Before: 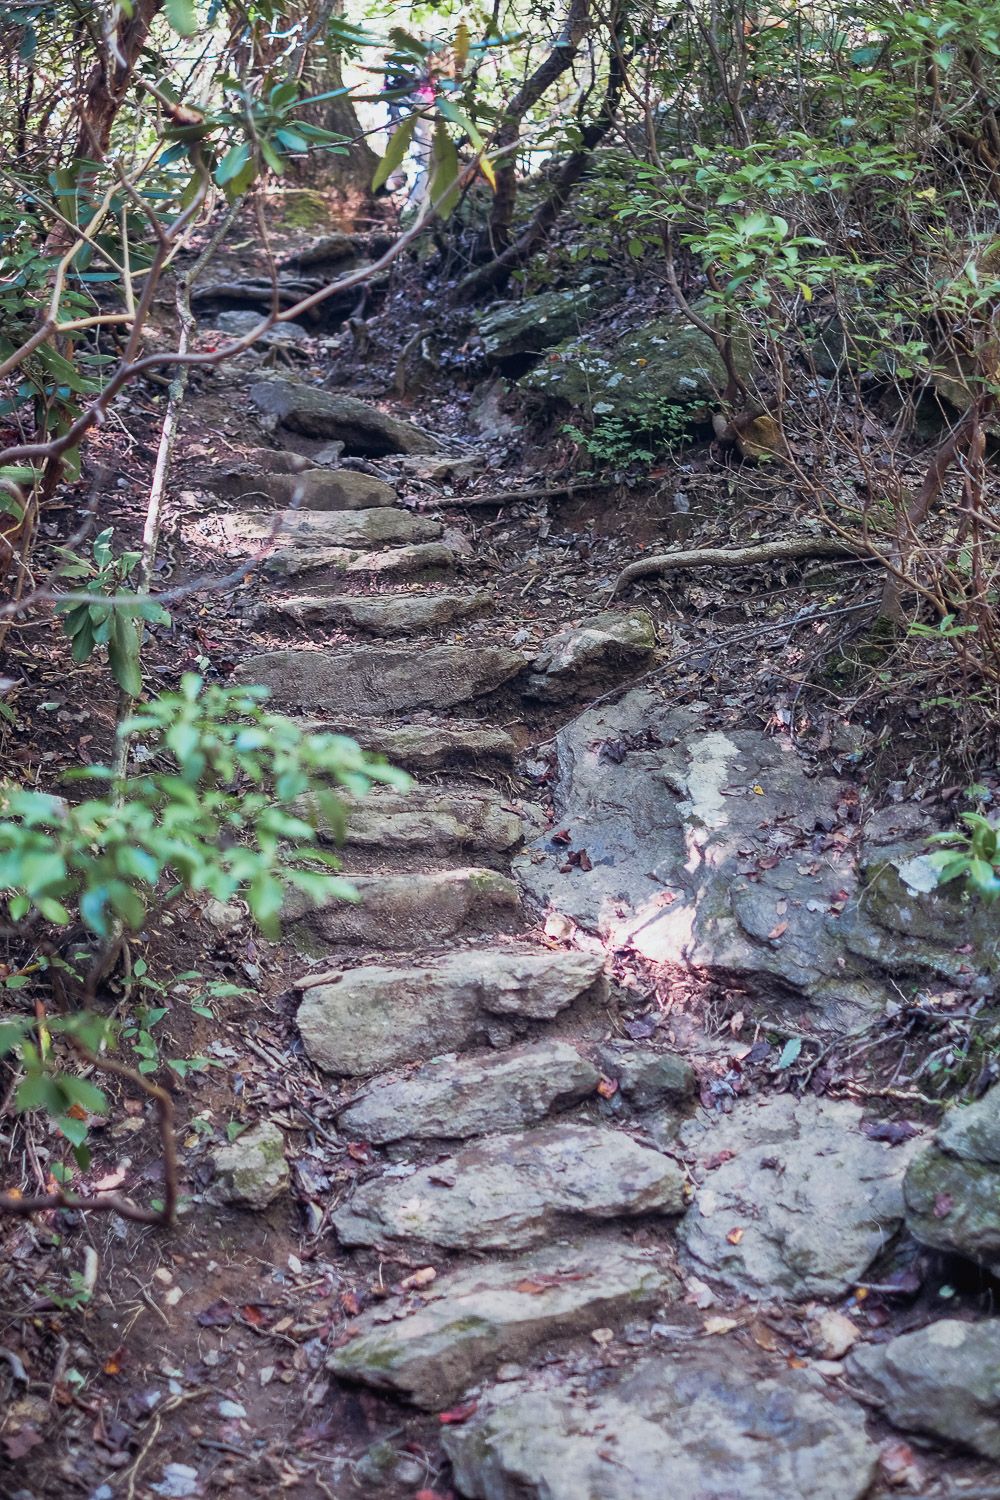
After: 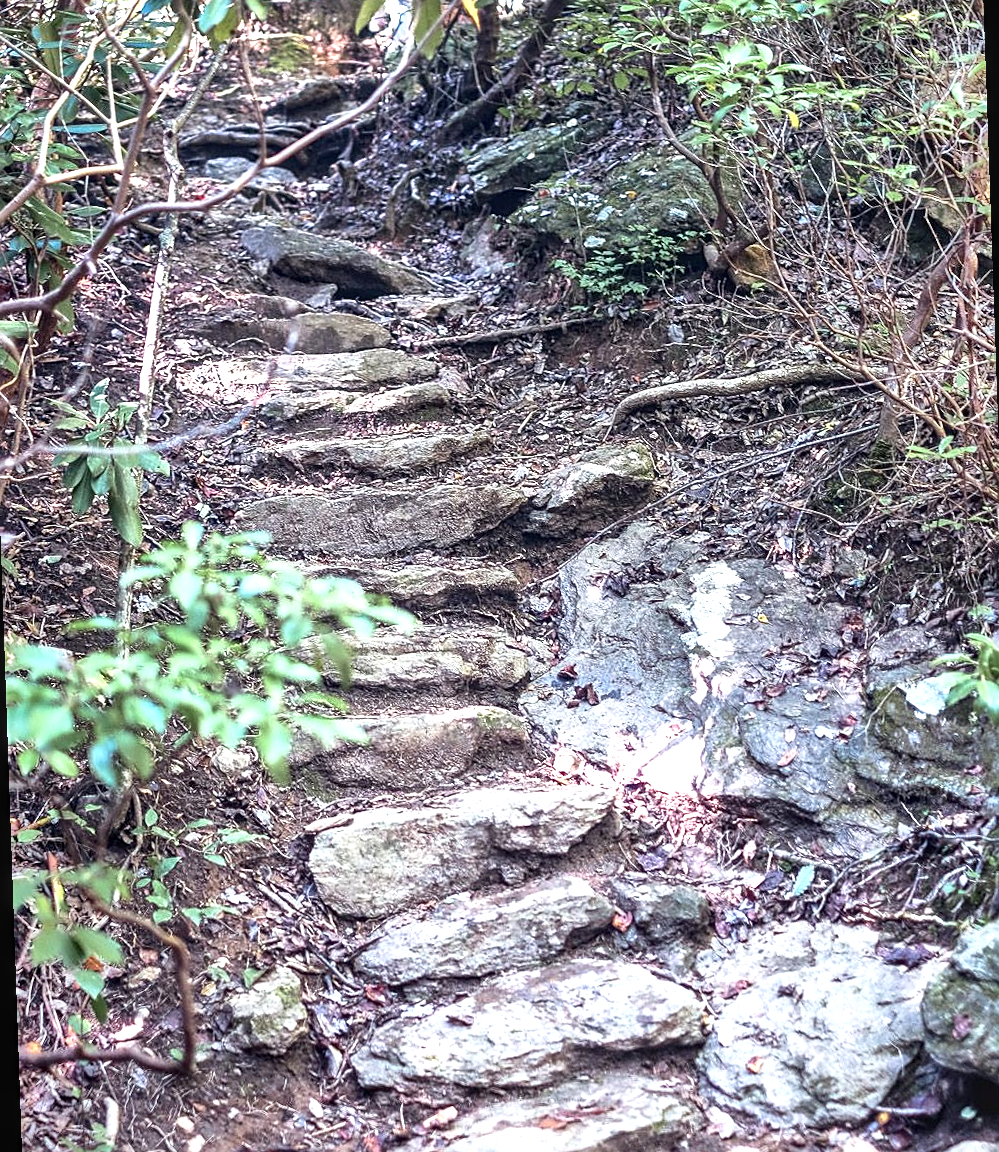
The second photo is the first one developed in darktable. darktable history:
exposure: black level correction 0, exposure 0.6 EV, compensate exposure bias true, compensate highlight preservation false
crop: top 7.625%, bottom 8.027%
sharpen: on, module defaults
rotate and perspective: rotation -2°, crop left 0.022, crop right 0.978, crop top 0.049, crop bottom 0.951
local contrast: on, module defaults
shadows and highlights: radius 110.86, shadows 51.09, white point adjustment 9.16, highlights -4.17, highlights color adjustment 32.2%, soften with gaussian
contrast brightness saturation: contrast 0.14
